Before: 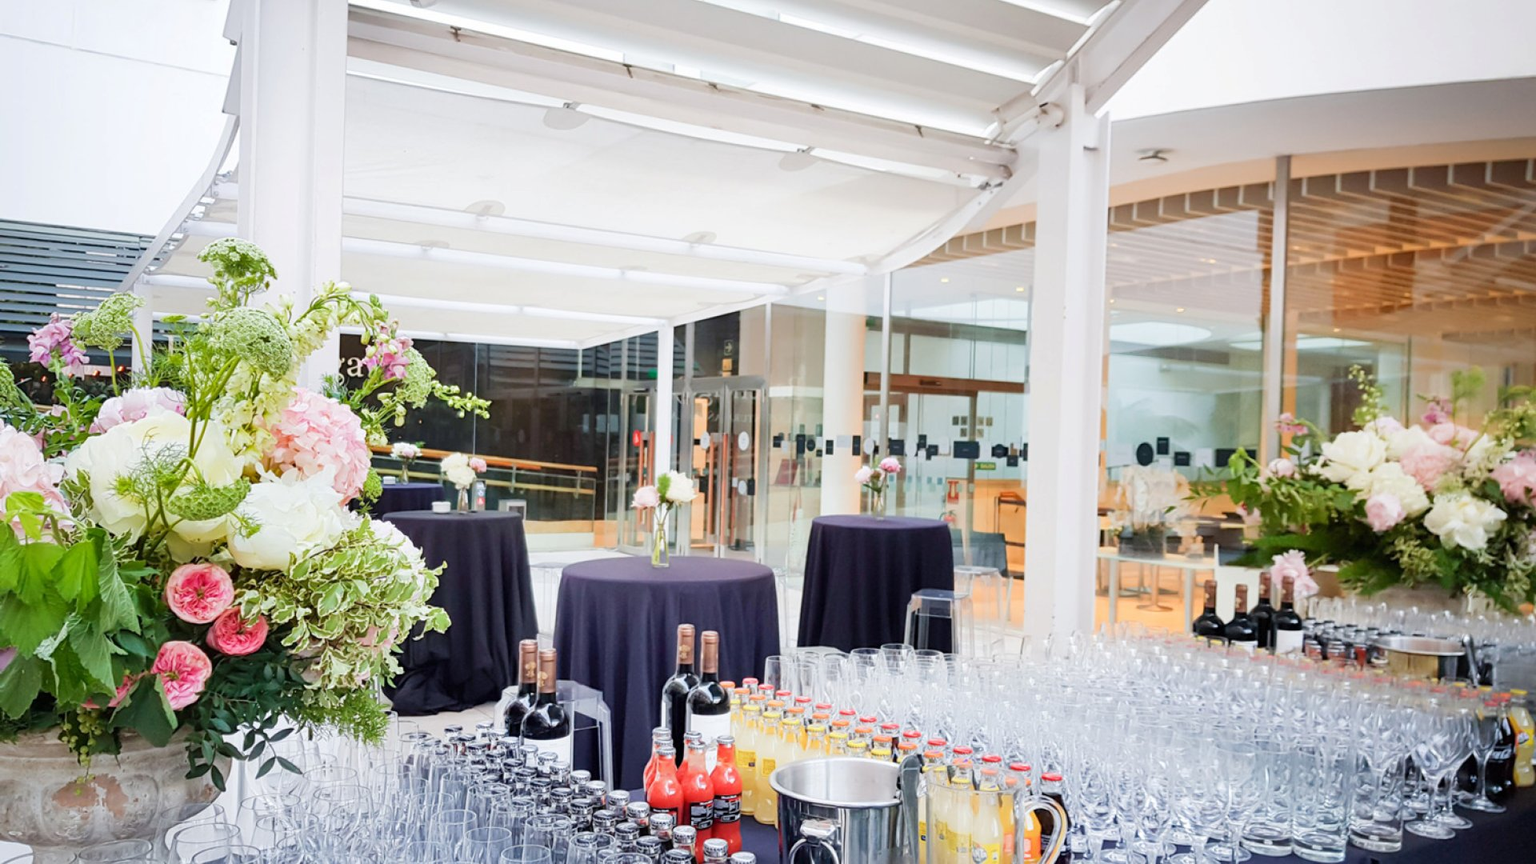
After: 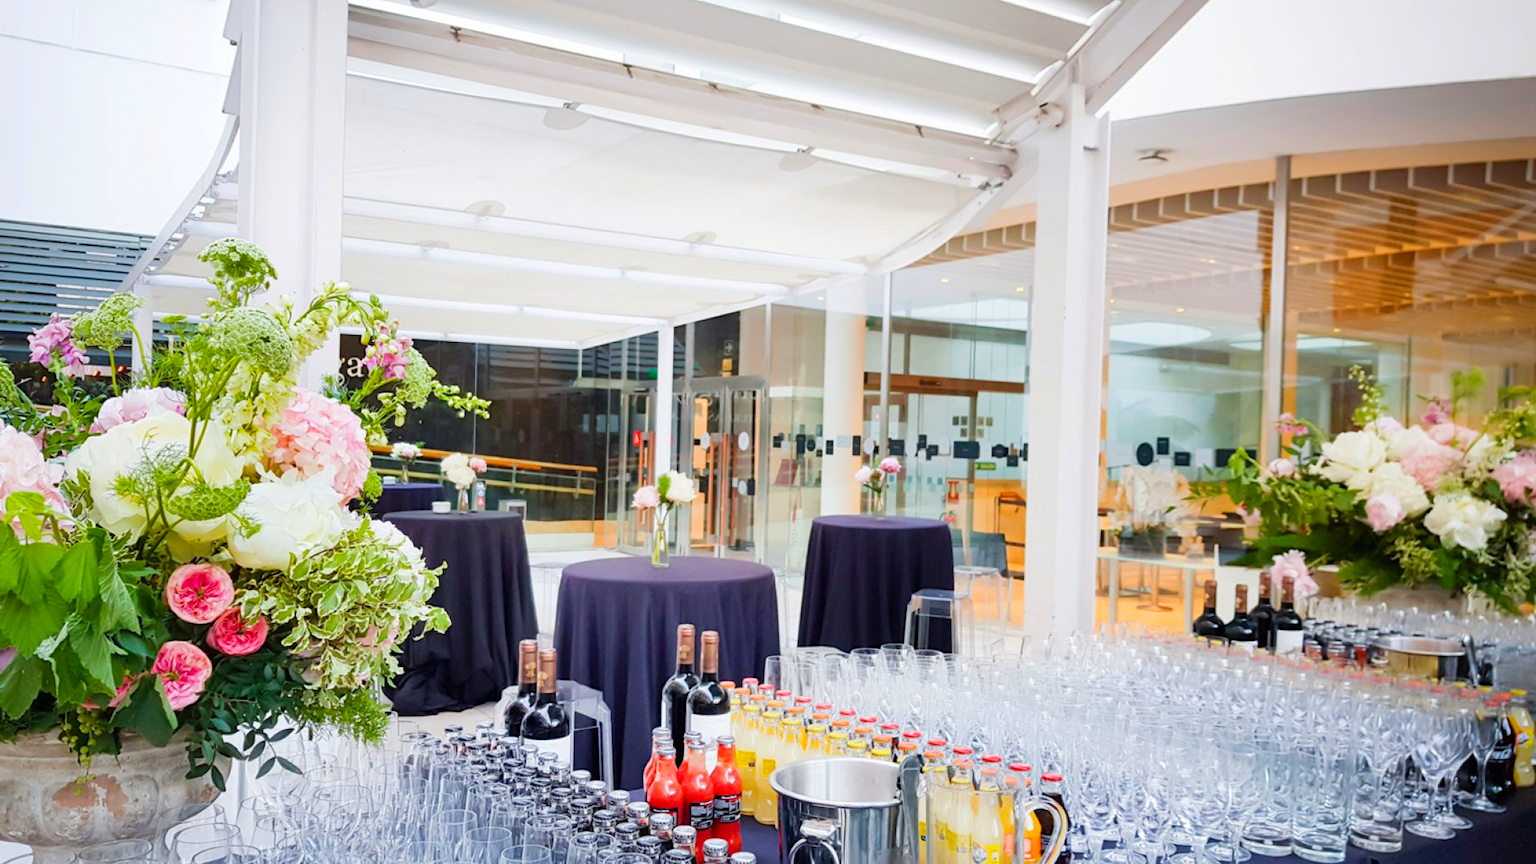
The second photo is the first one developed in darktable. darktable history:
color balance rgb: power › hue 312.55°, linear chroma grading › global chroma 9.146%, perceptual saturation grading › global saturation 19.516%
